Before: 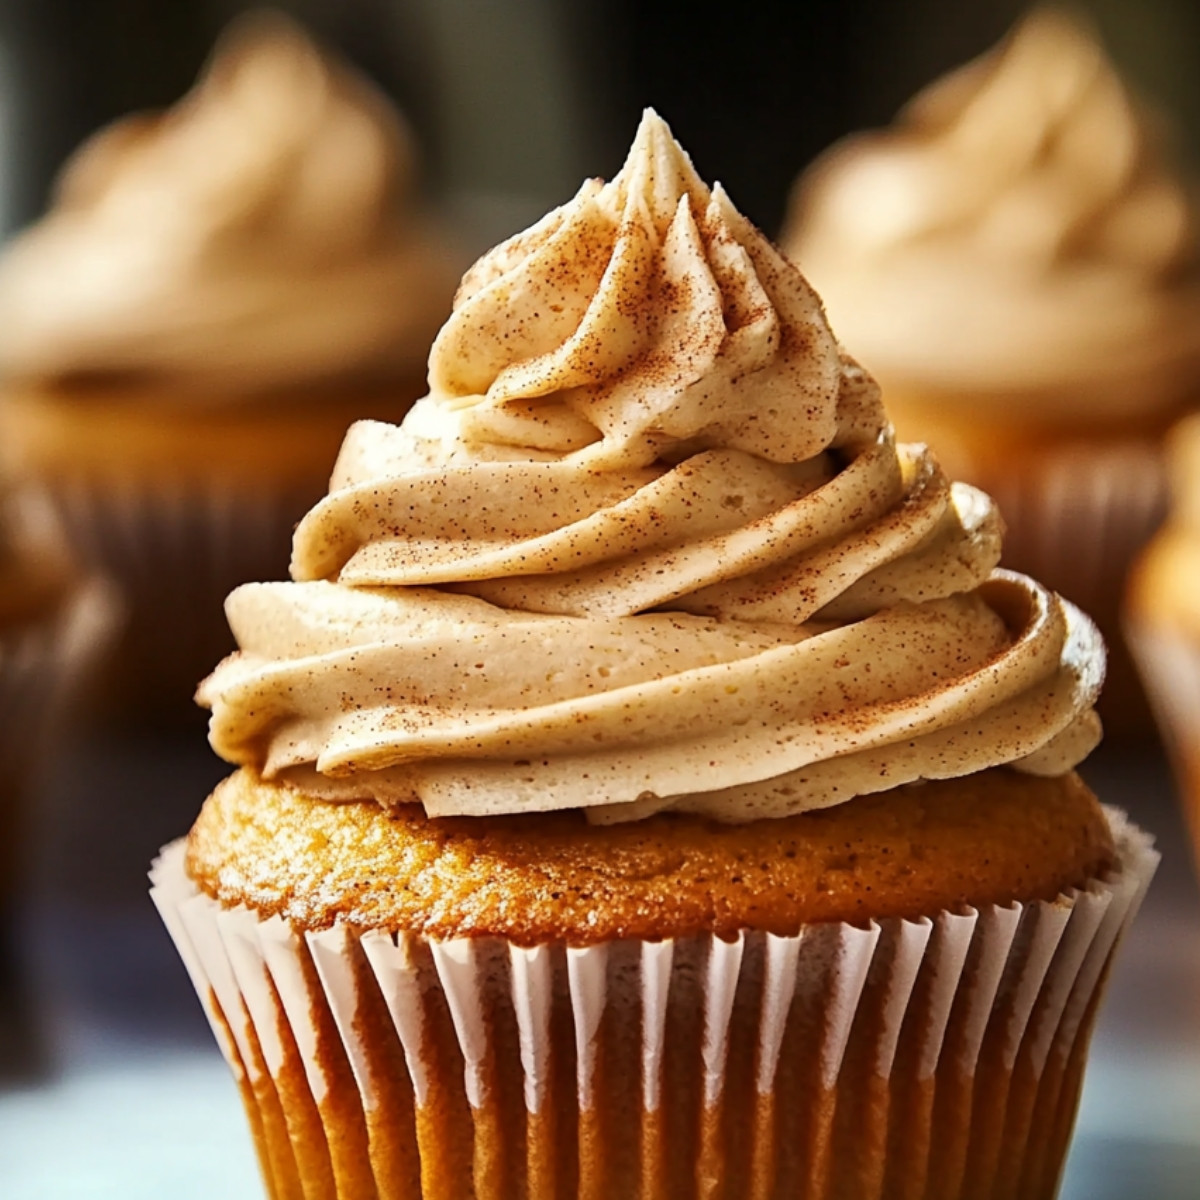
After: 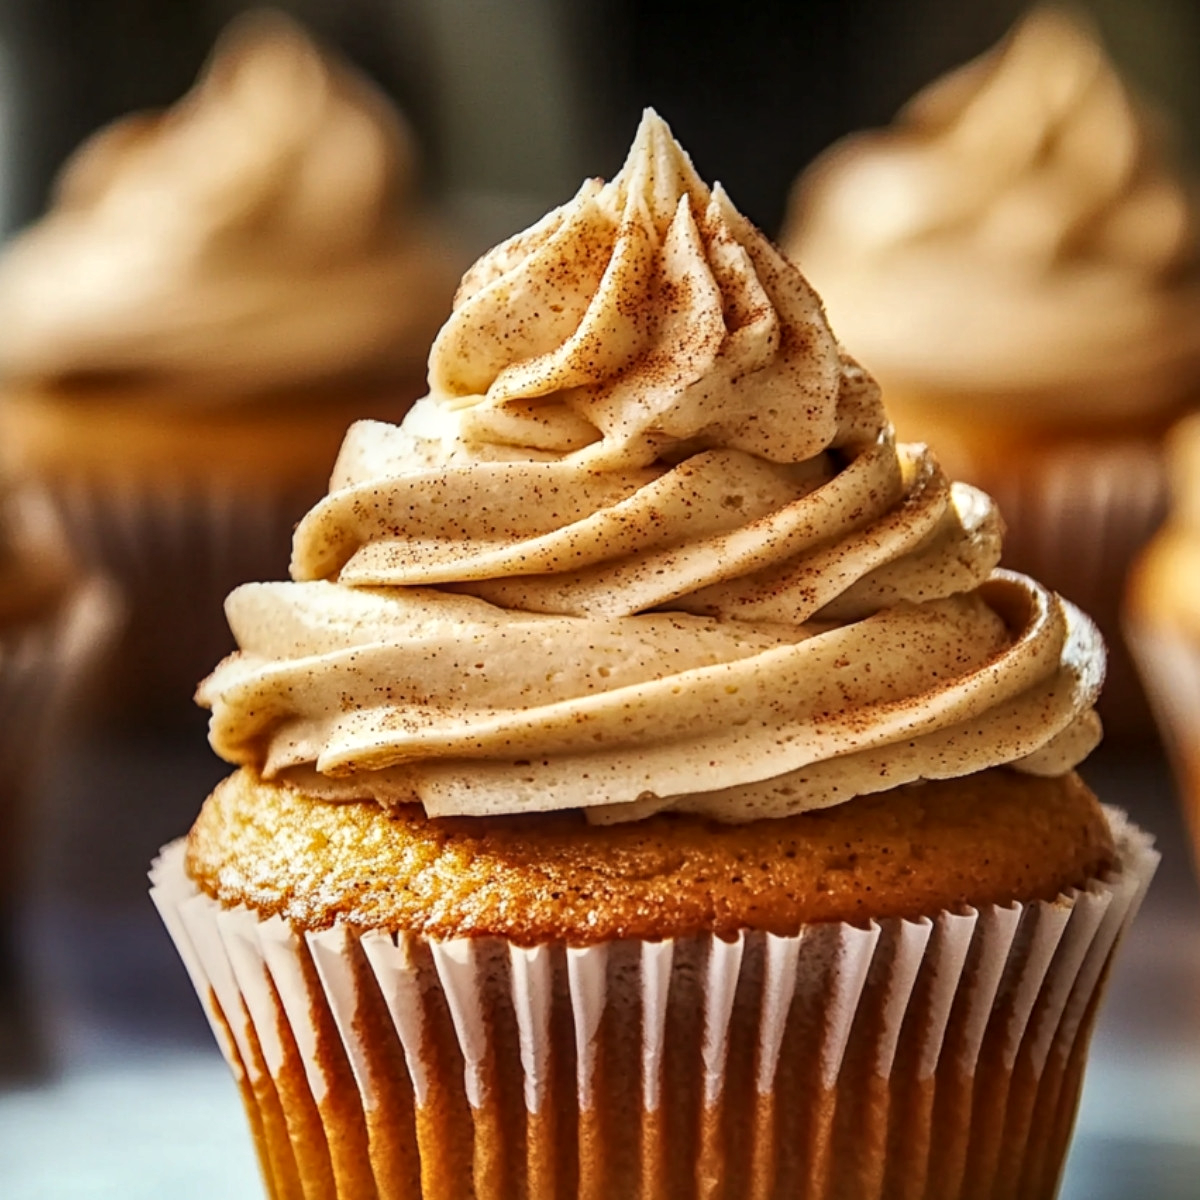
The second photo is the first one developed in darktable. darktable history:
local contrast: on, module defaults
shadows and highlights: shadows 29.38, highlights -29.47, low approximation 0.01, soften with gaussian
